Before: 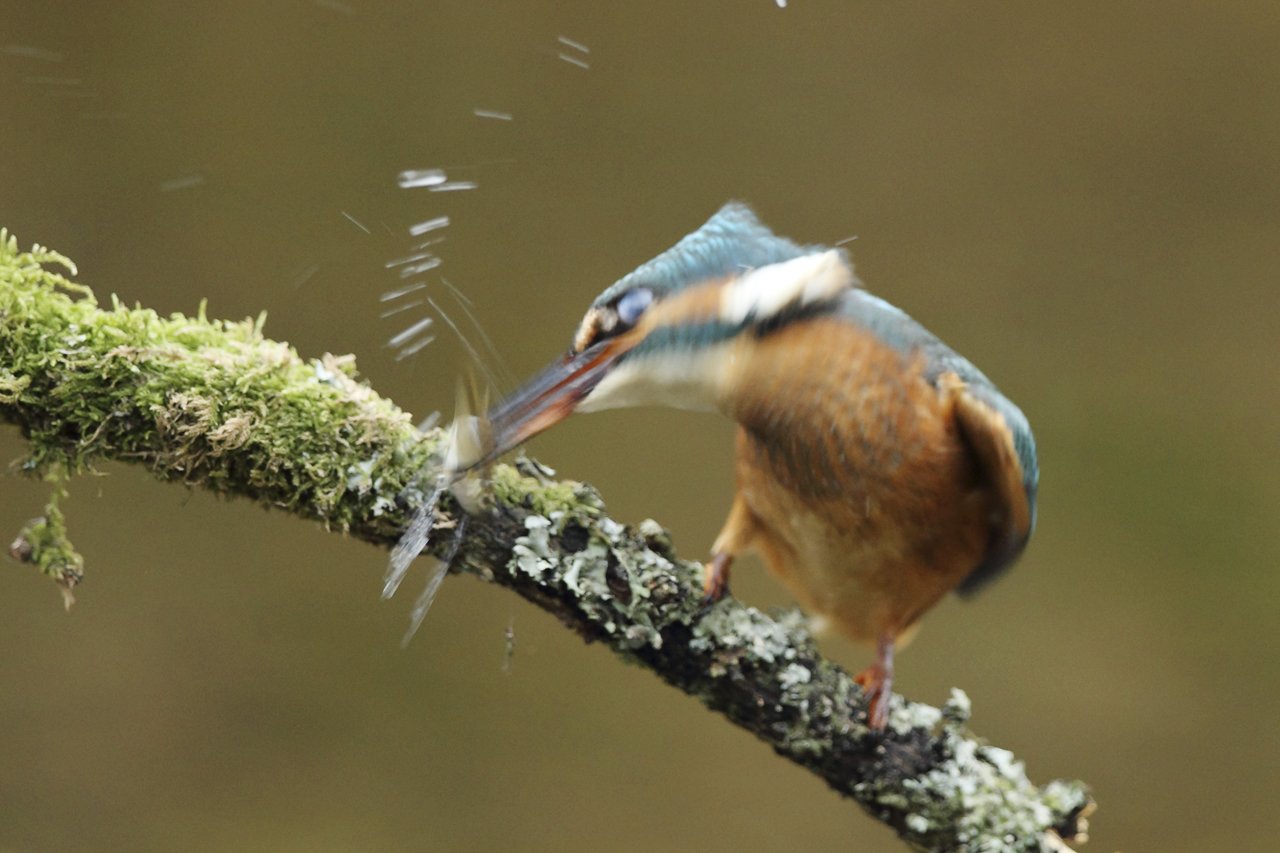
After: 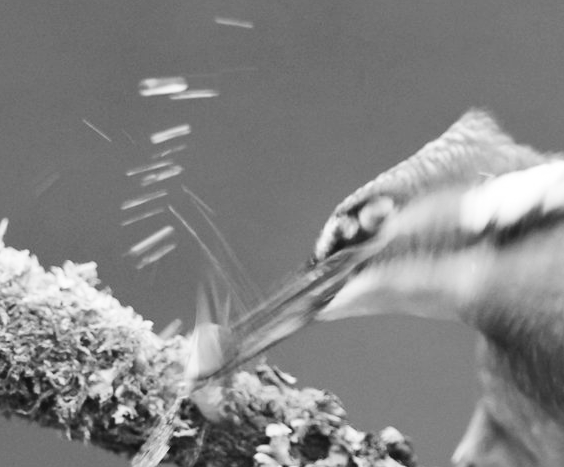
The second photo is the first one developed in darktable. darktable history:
crop: left 20.248%, top 10.86%, right 35.675%, bottom 34.321%
contrast brightness saturation: contrast 0.2, brightness 0.16, saturation 0.22
exposure: compensate highlight preservation false
monochrome: on, module defaults
